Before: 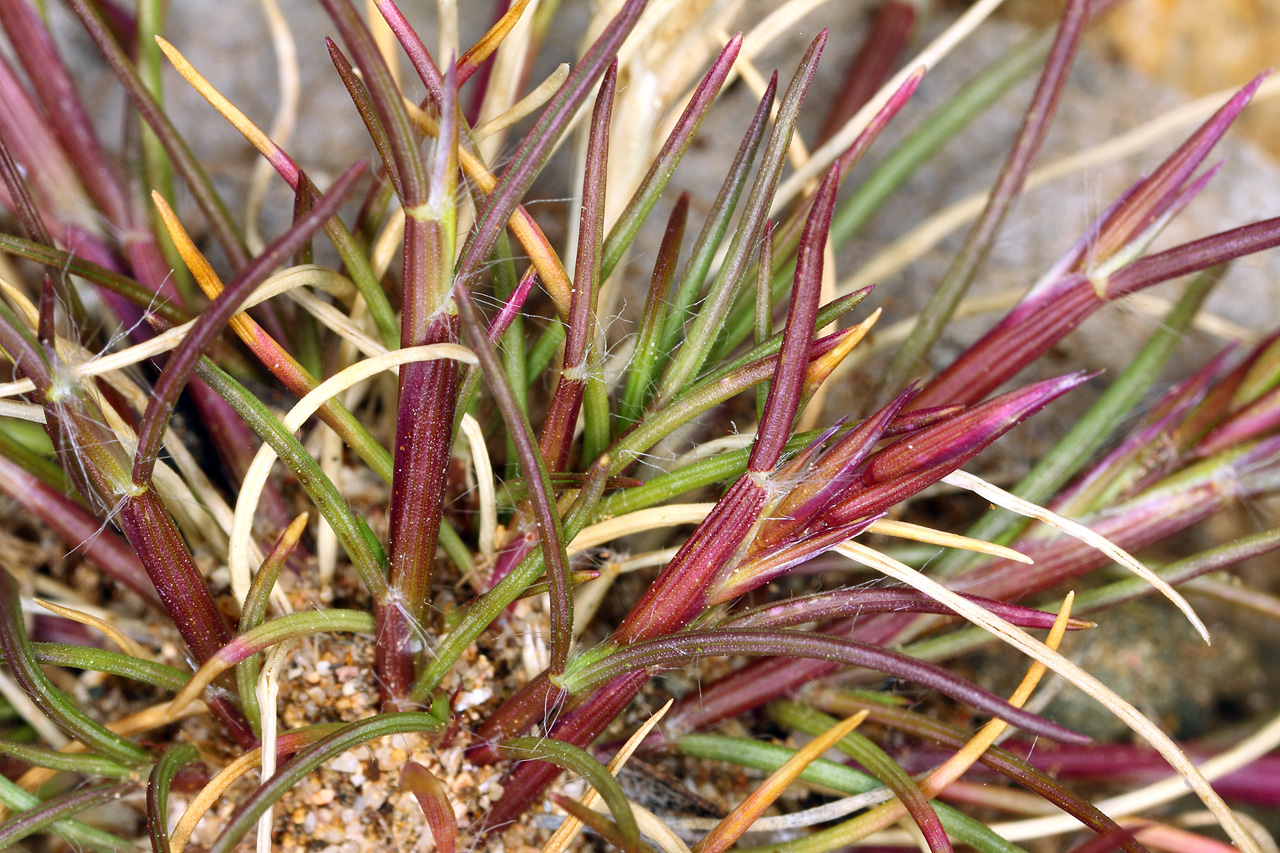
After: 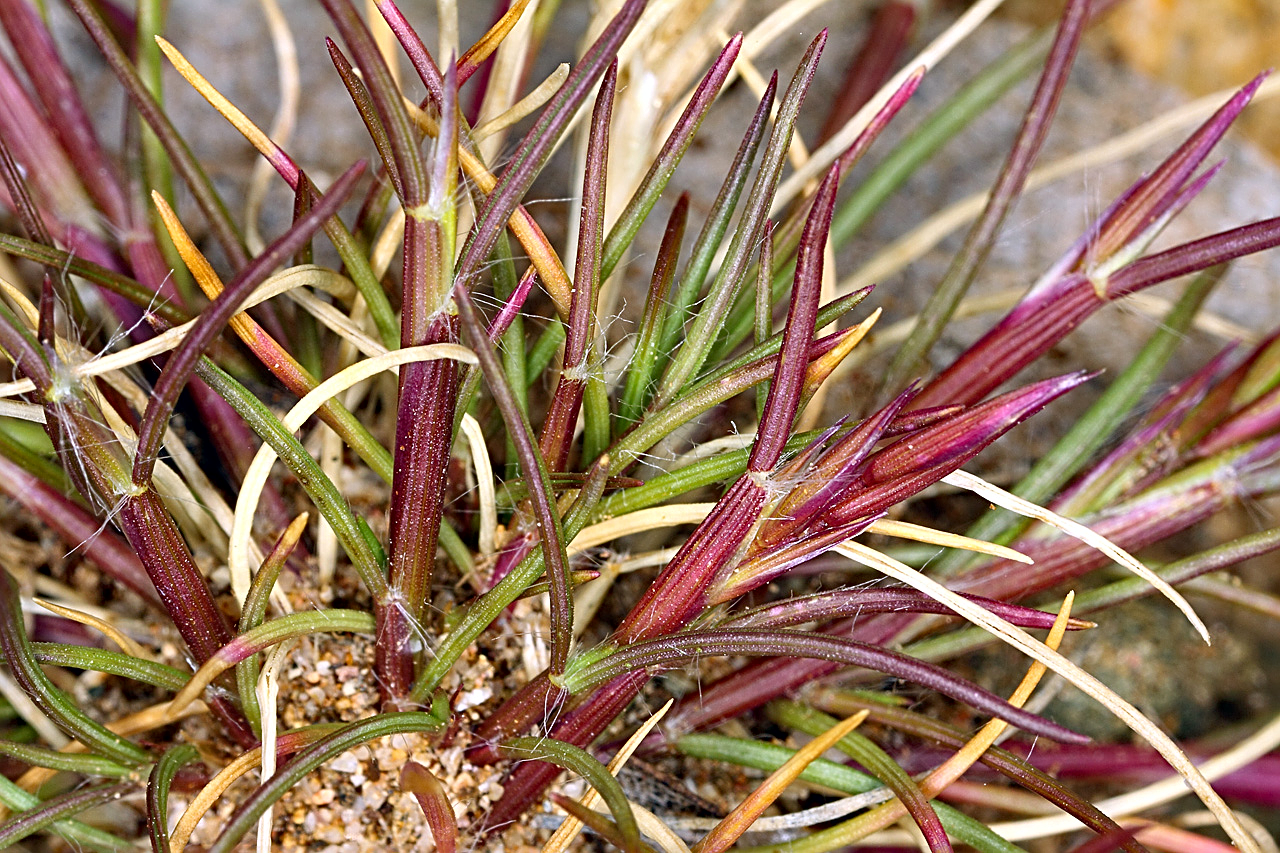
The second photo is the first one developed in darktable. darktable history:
sharpen: radius 2.589, amount 0.684
haze removal: compatibility mode true, adaptive false
shadows and highlights: highlights color adjustment 78.18%, low approximation 0.01, soften with gaussian
